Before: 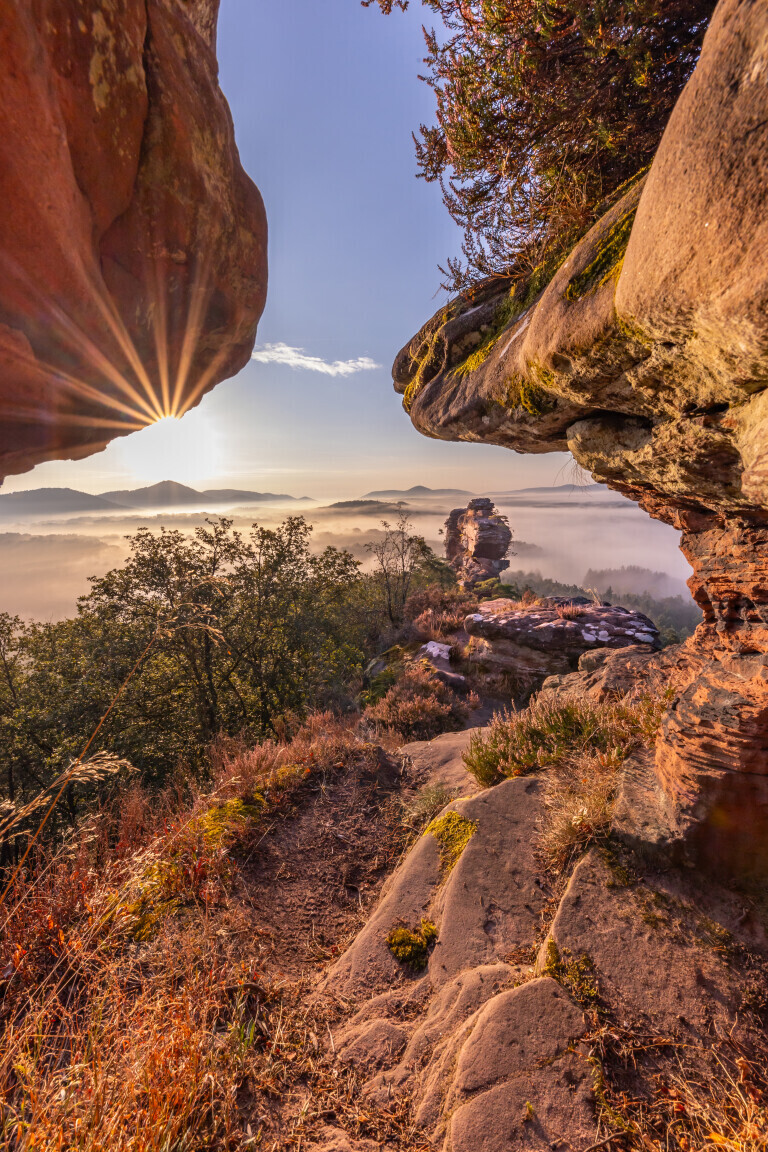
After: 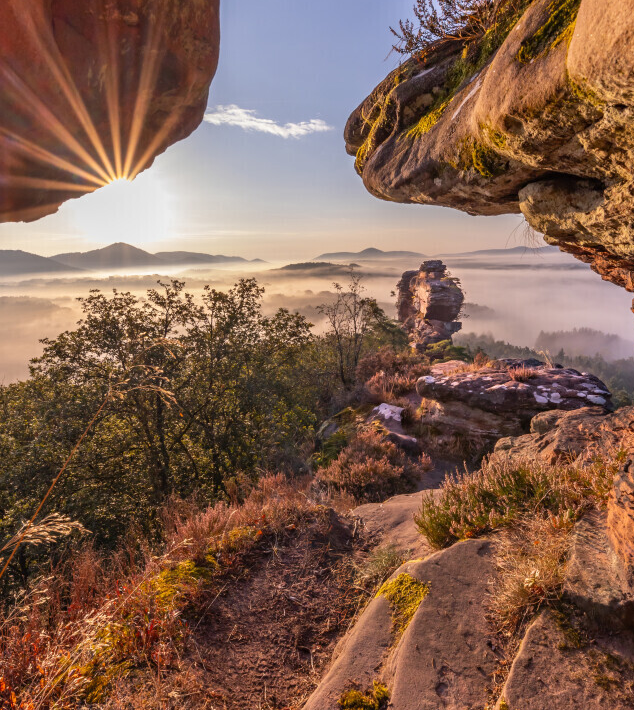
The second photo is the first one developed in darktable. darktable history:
crop and rotate: left 6.315%, top 20.742%, right 11.052%, bottom 17.591%
